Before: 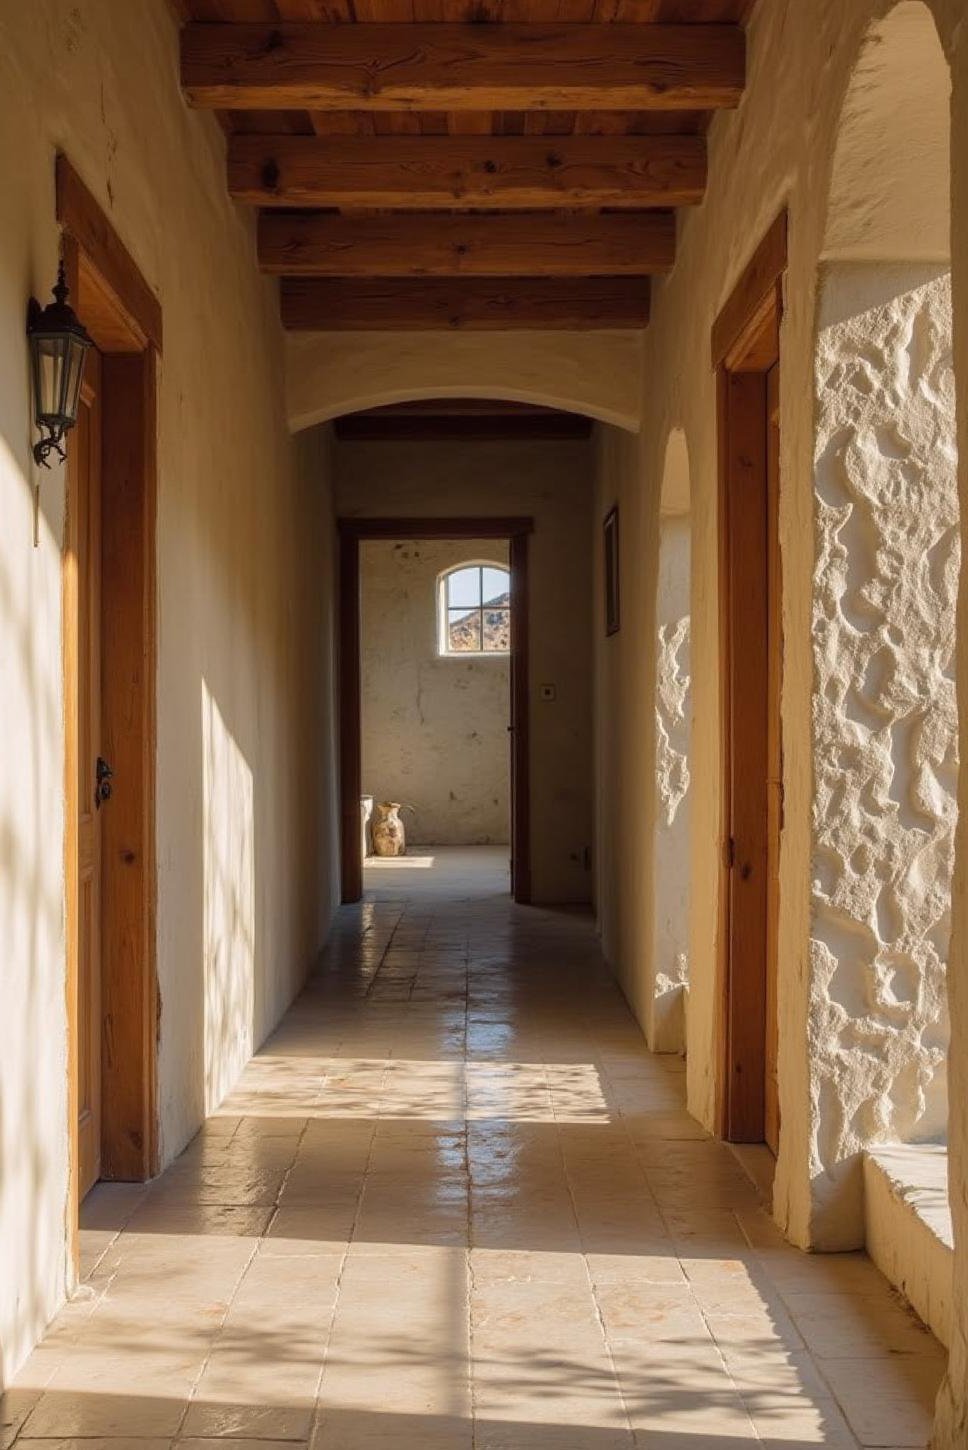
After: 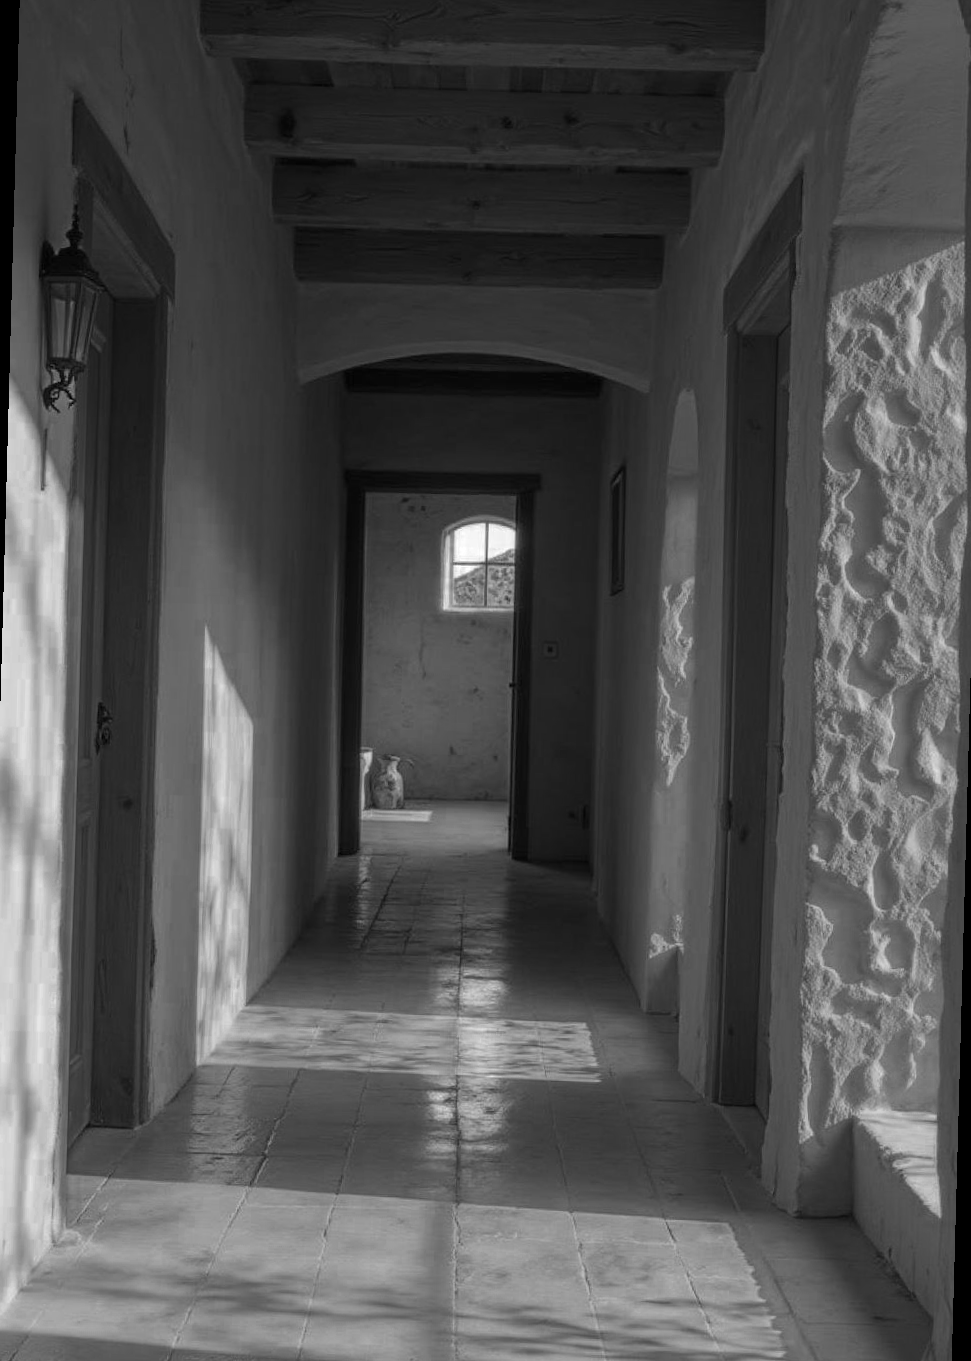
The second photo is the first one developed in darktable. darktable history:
color zones: curves: ch0 [(0.287, 0.048) (0.493, 0.484) (0.737, 0.816)]; ch1 [(0, 0) (0.143, 0) (0.286, 0) (0.429, 0) (0.571, 0) (0.714, 0) (0.857, 0)]
rotate and perspective: rotation 1.57°, crop left 0.018, crop right 0.982, crop top 0.039, crop bottom 0.961
